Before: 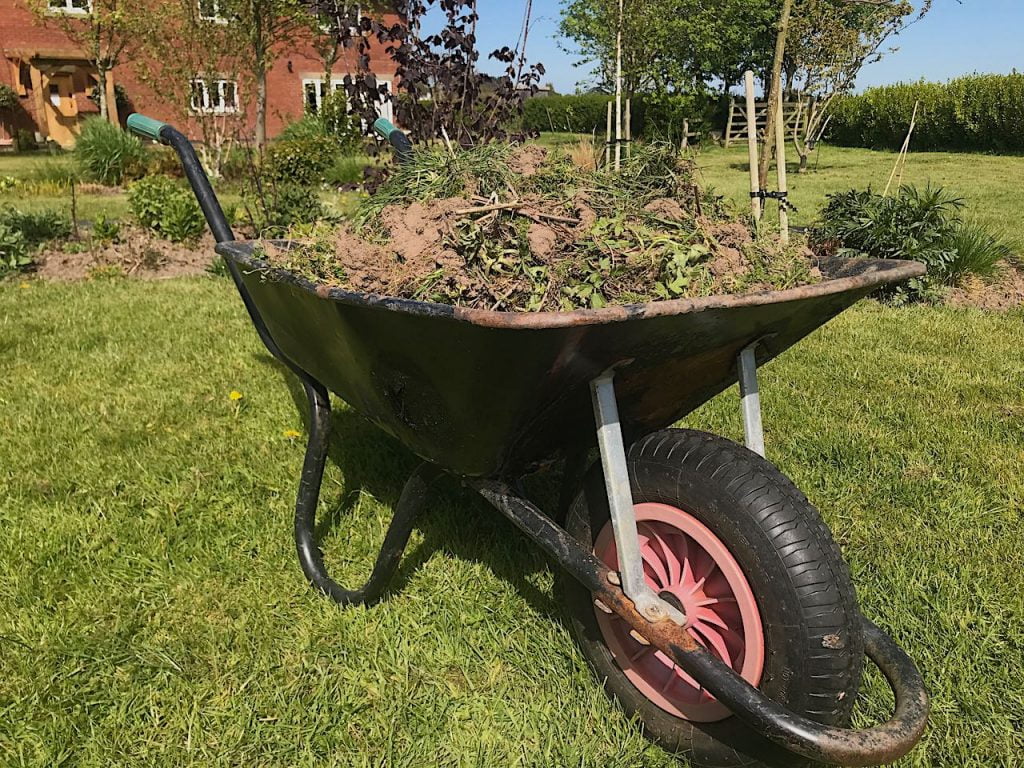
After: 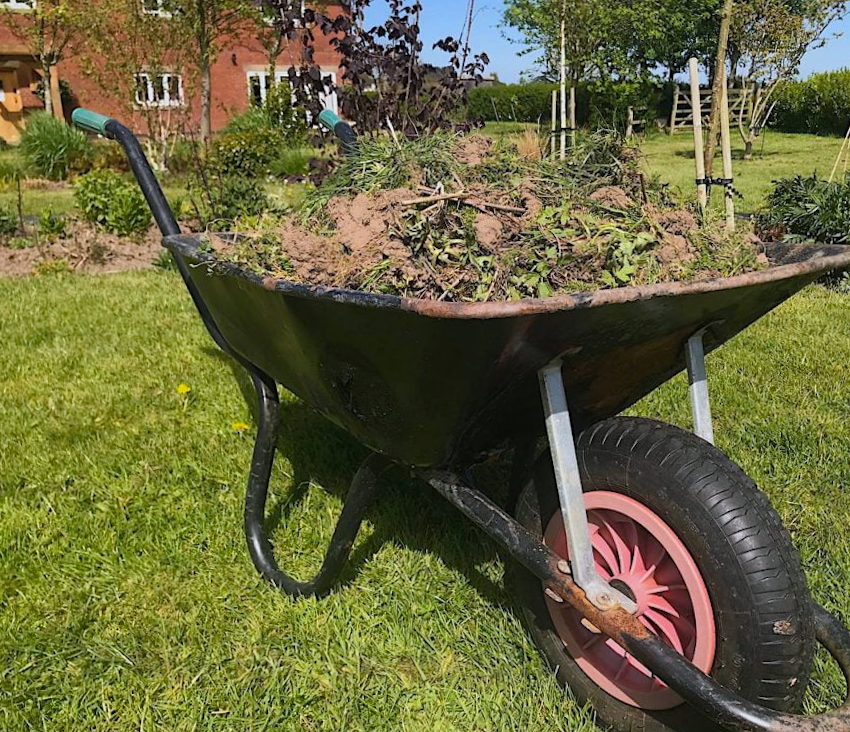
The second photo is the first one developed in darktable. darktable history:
color calibration: output colorfulness [0, 0.315, 0, 0], illuminant as shot in camera, x 0.358, y 0.373, temperature 4628.91 K
crop and rotate: angle 0.695°, left 4.378%, top 0.633%, right 11.21%, bottom 2.503%
